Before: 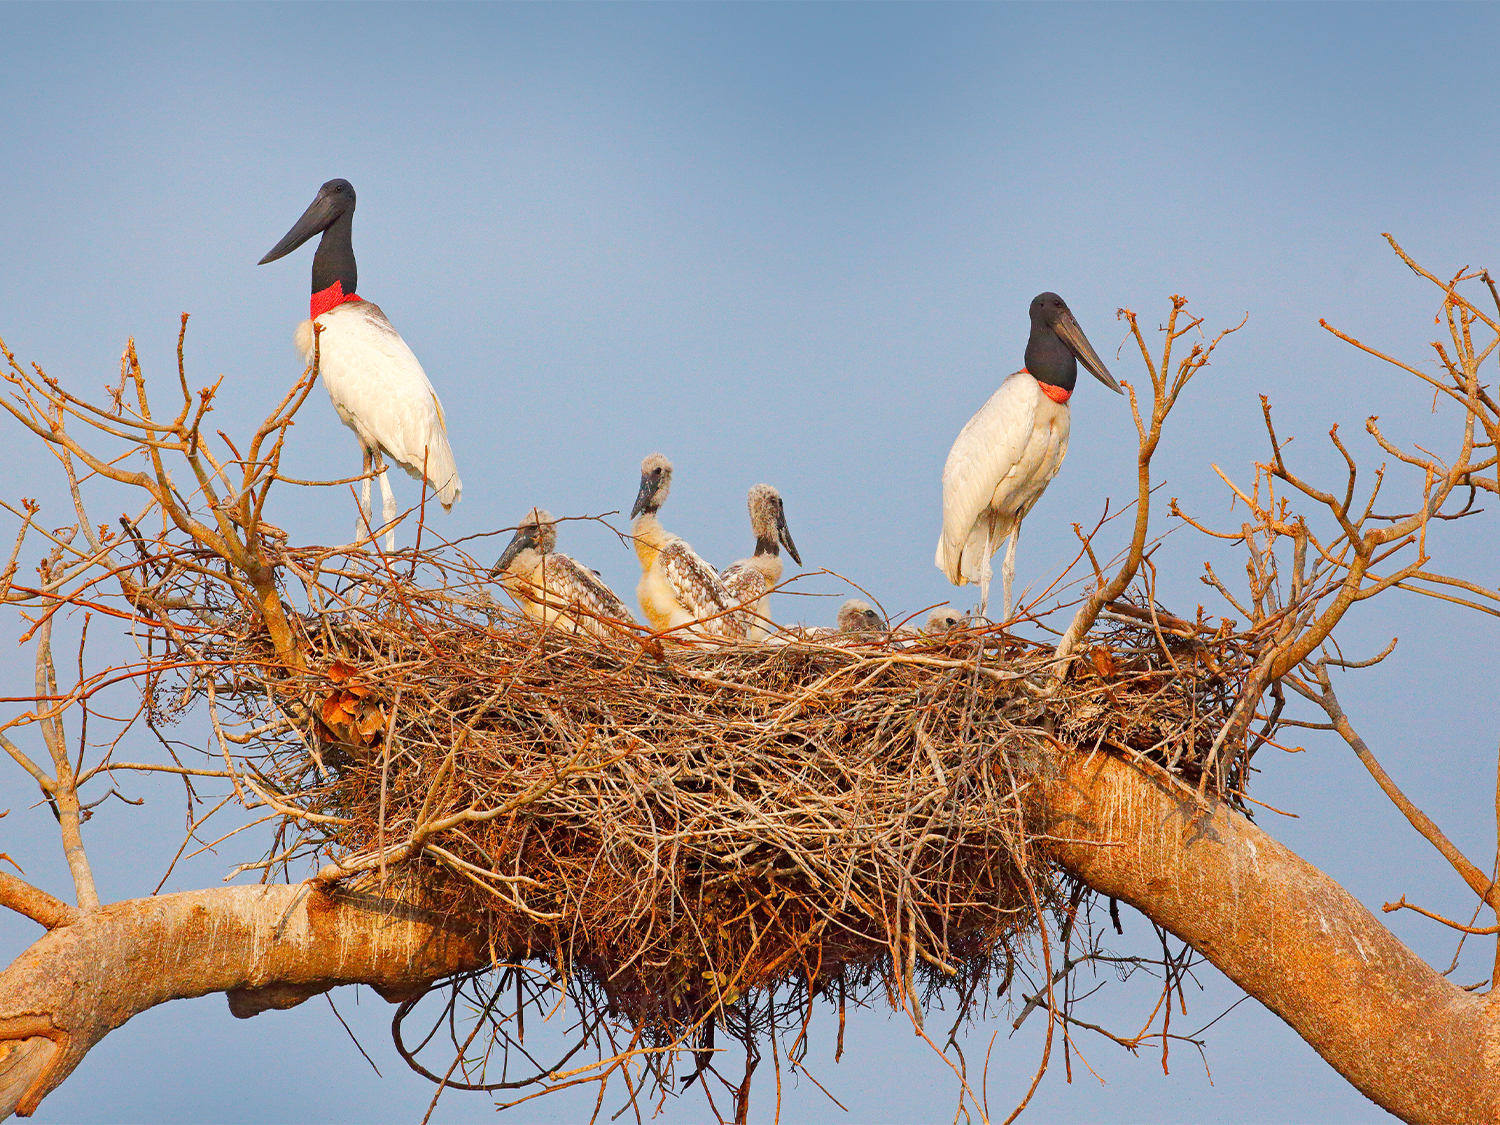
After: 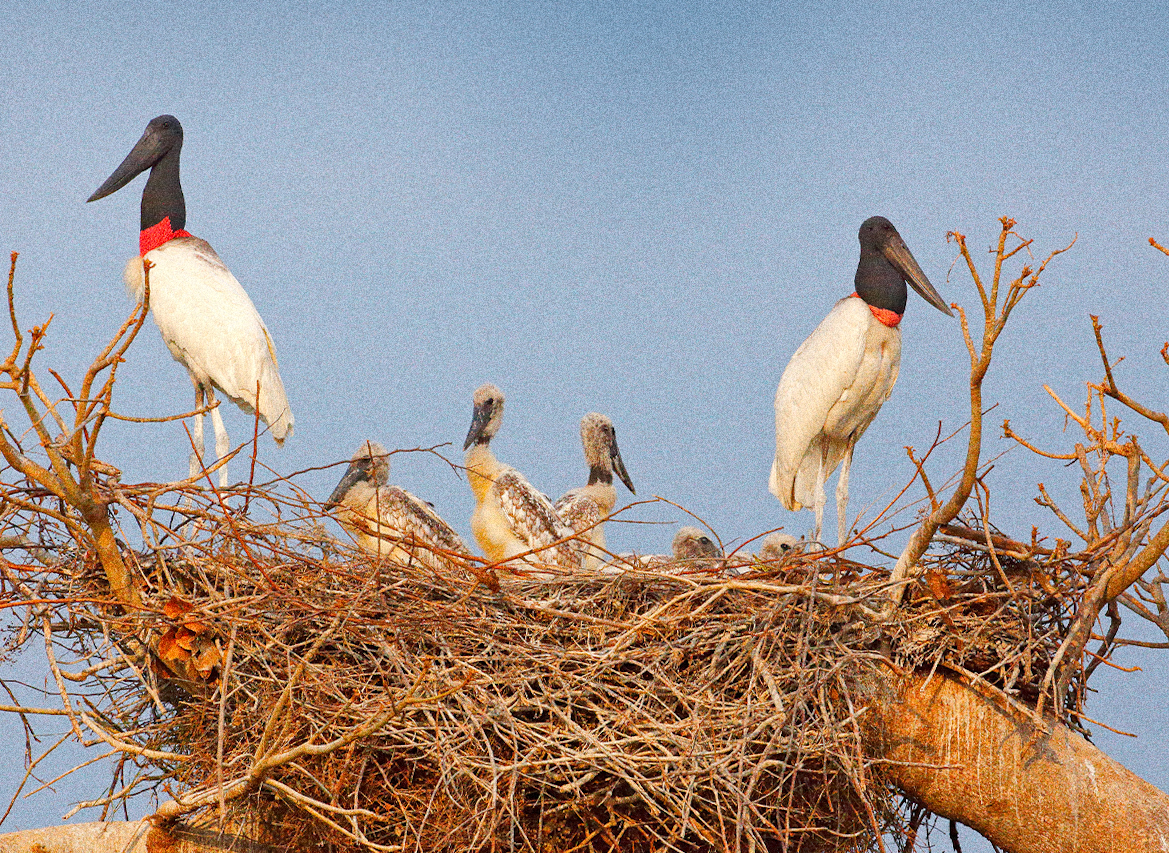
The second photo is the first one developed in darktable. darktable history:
crop and rotate: left 10.77%, top 5.1%, right 10.41%, bottom 16.76%
rotate and perspective: rotation -1°, crop left 0.011, crop right 0.989, crop top 0.025, crop bottom 0.975
grain: coarseness 14.49 ISO, strength 48.04%, mid-tones bias 35%
